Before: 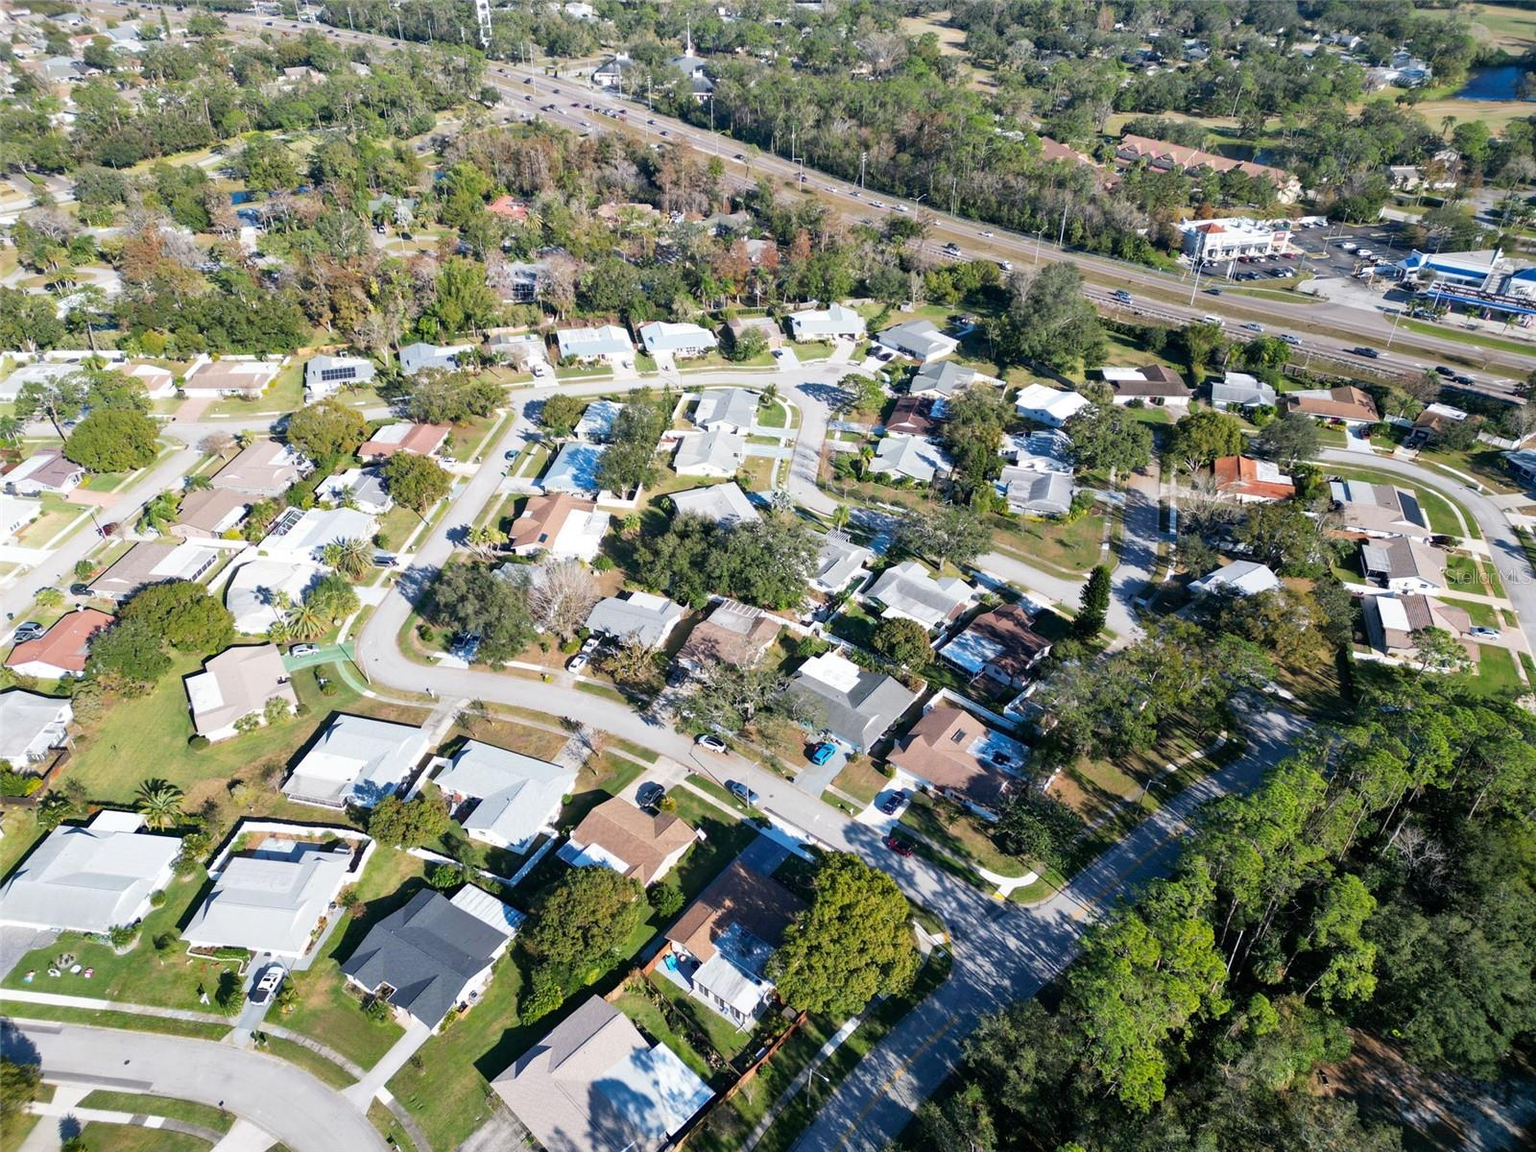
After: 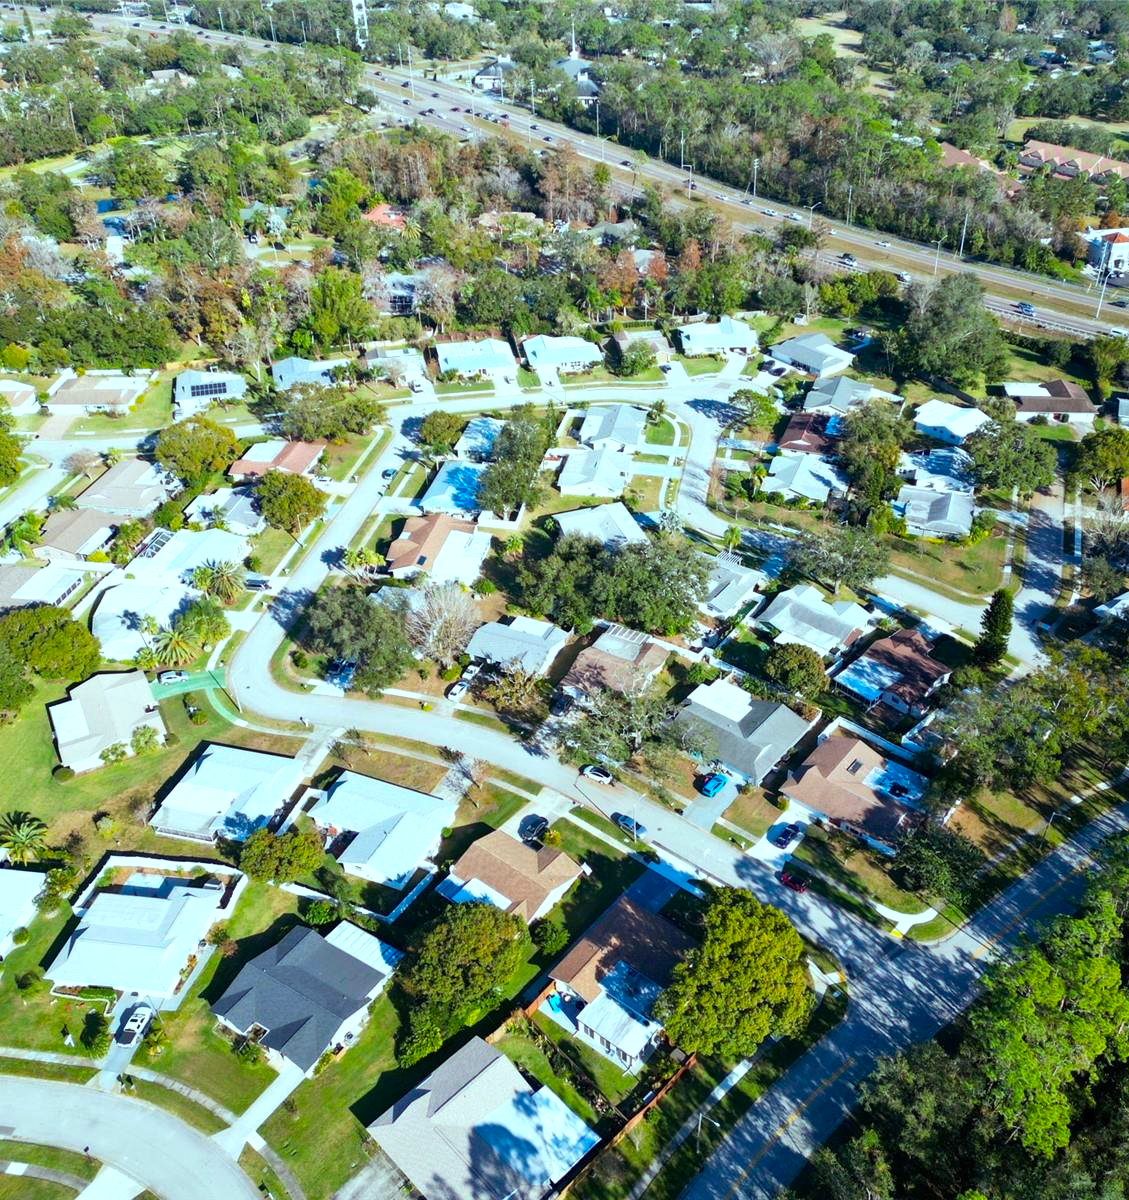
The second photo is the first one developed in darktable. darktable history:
base curve: preserve colors none
color balance rgb: highlights gain › luminance 15.16%, highlights gain › chroma 3.92%, highlights gain › hue 207.45°, shadows fall-off 101.308%, linear chroma grading › global chroma 9.809%, perceptual saturation grading › global saturation 19.39%, mask middle-gray fulcrum 23.019%, global vibrance 9.72%
crop and rotate: left 9.01%, right 20.377%
